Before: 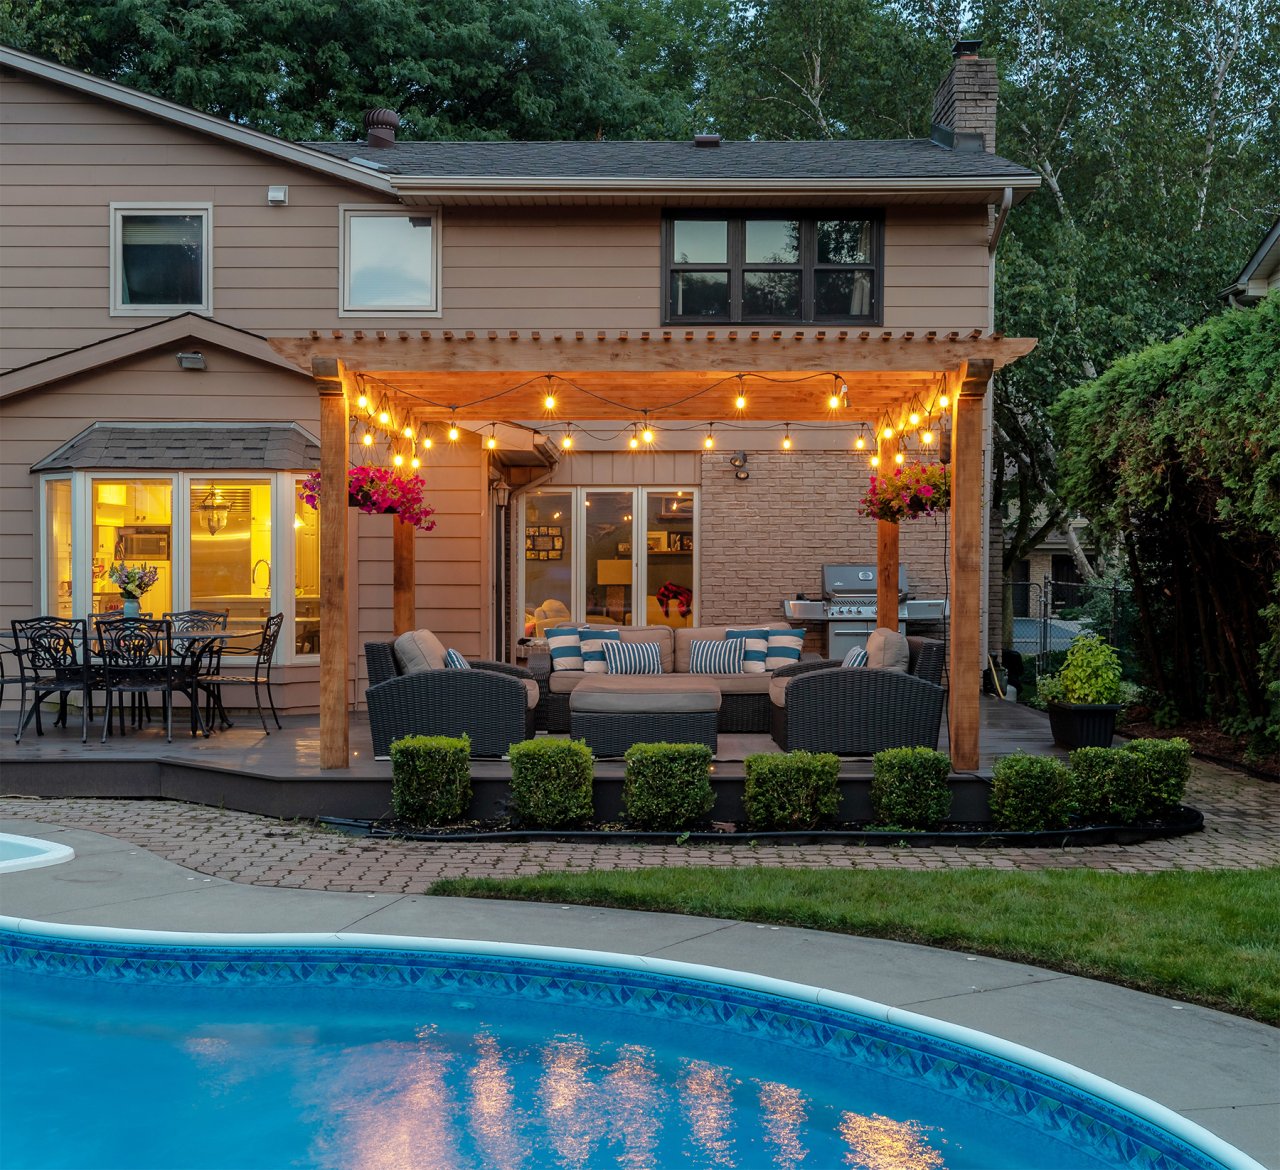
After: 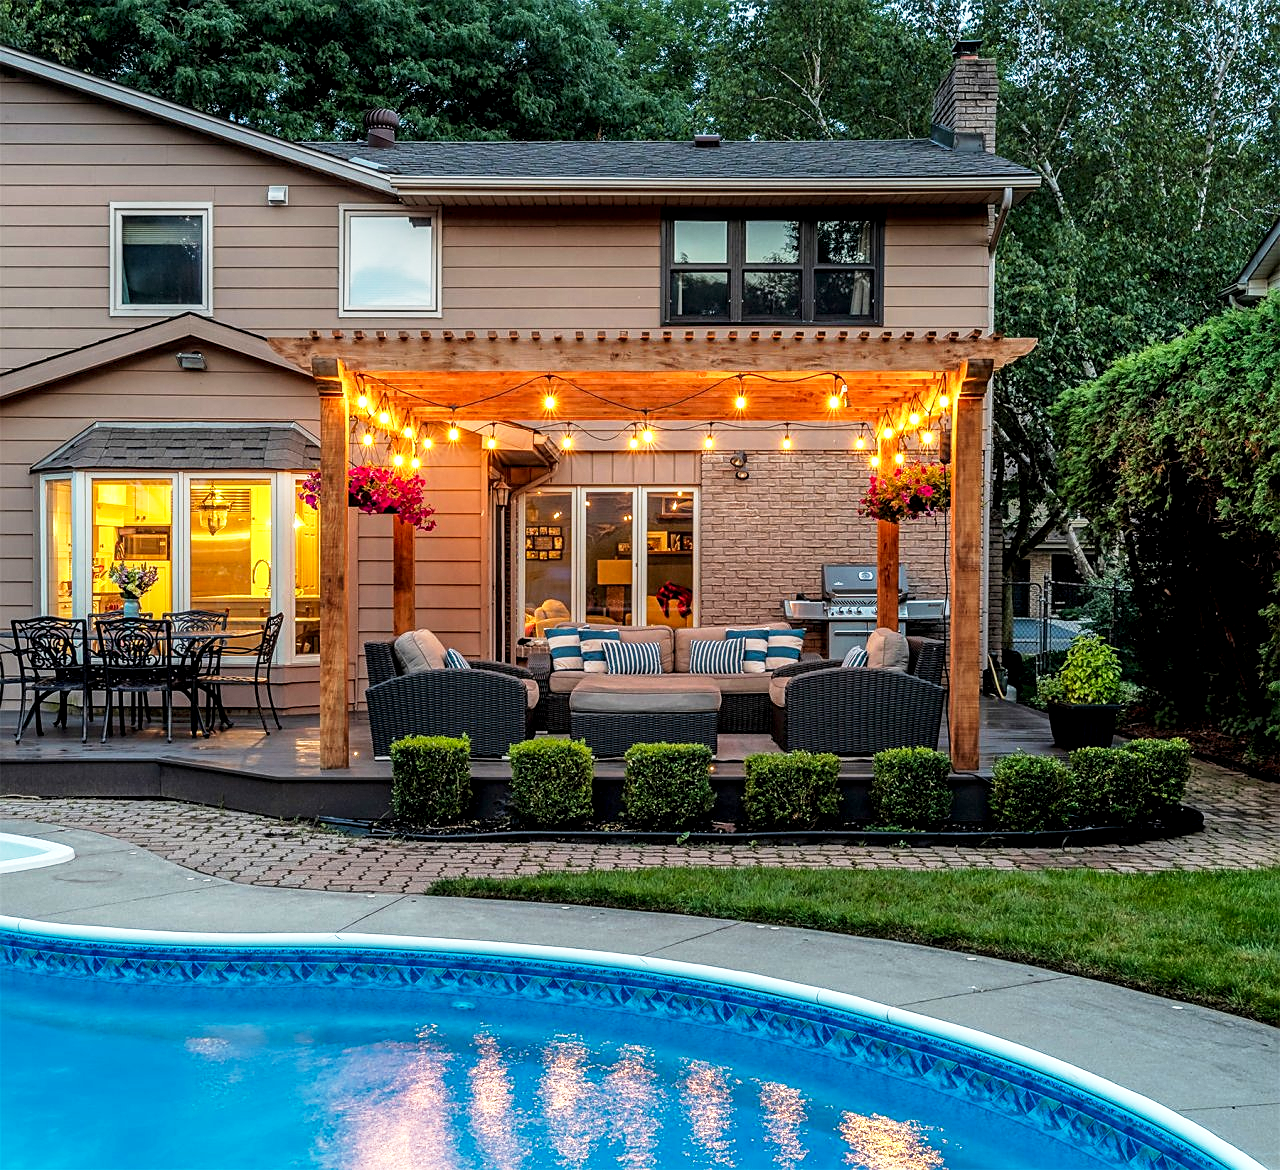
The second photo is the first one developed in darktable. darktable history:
local contrast: detail 130%
base curve: curves: ch0 [(0, 0) (0.005, 0.002) (0.193, 0.295) (0.399, 0.664) (0.75, 0.928) (1, 1)], preserve colors none
sharpen: on, module defaults
